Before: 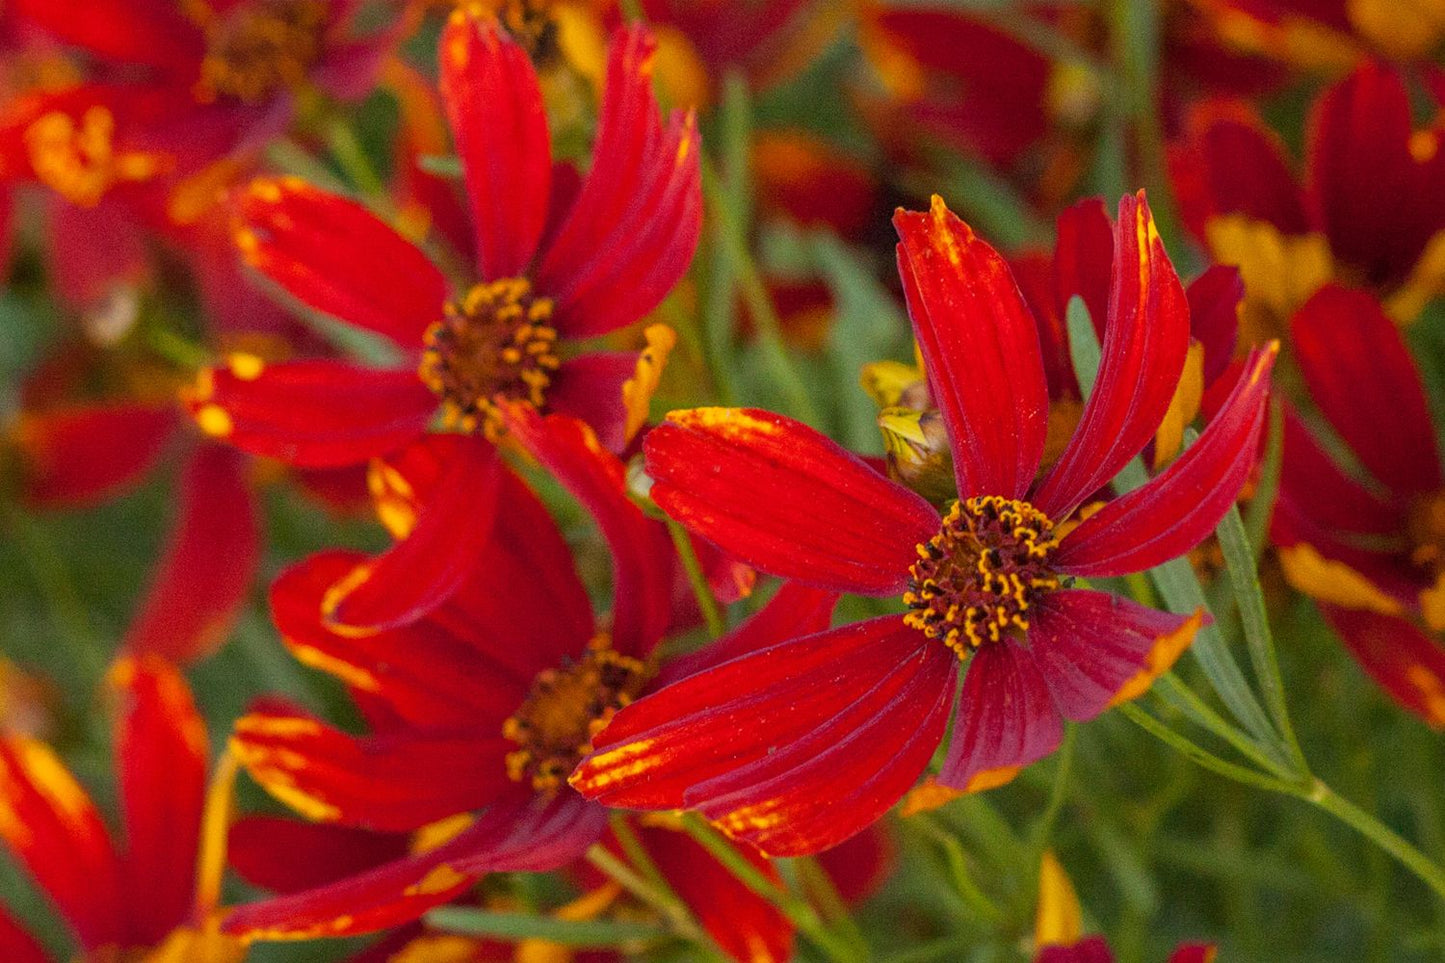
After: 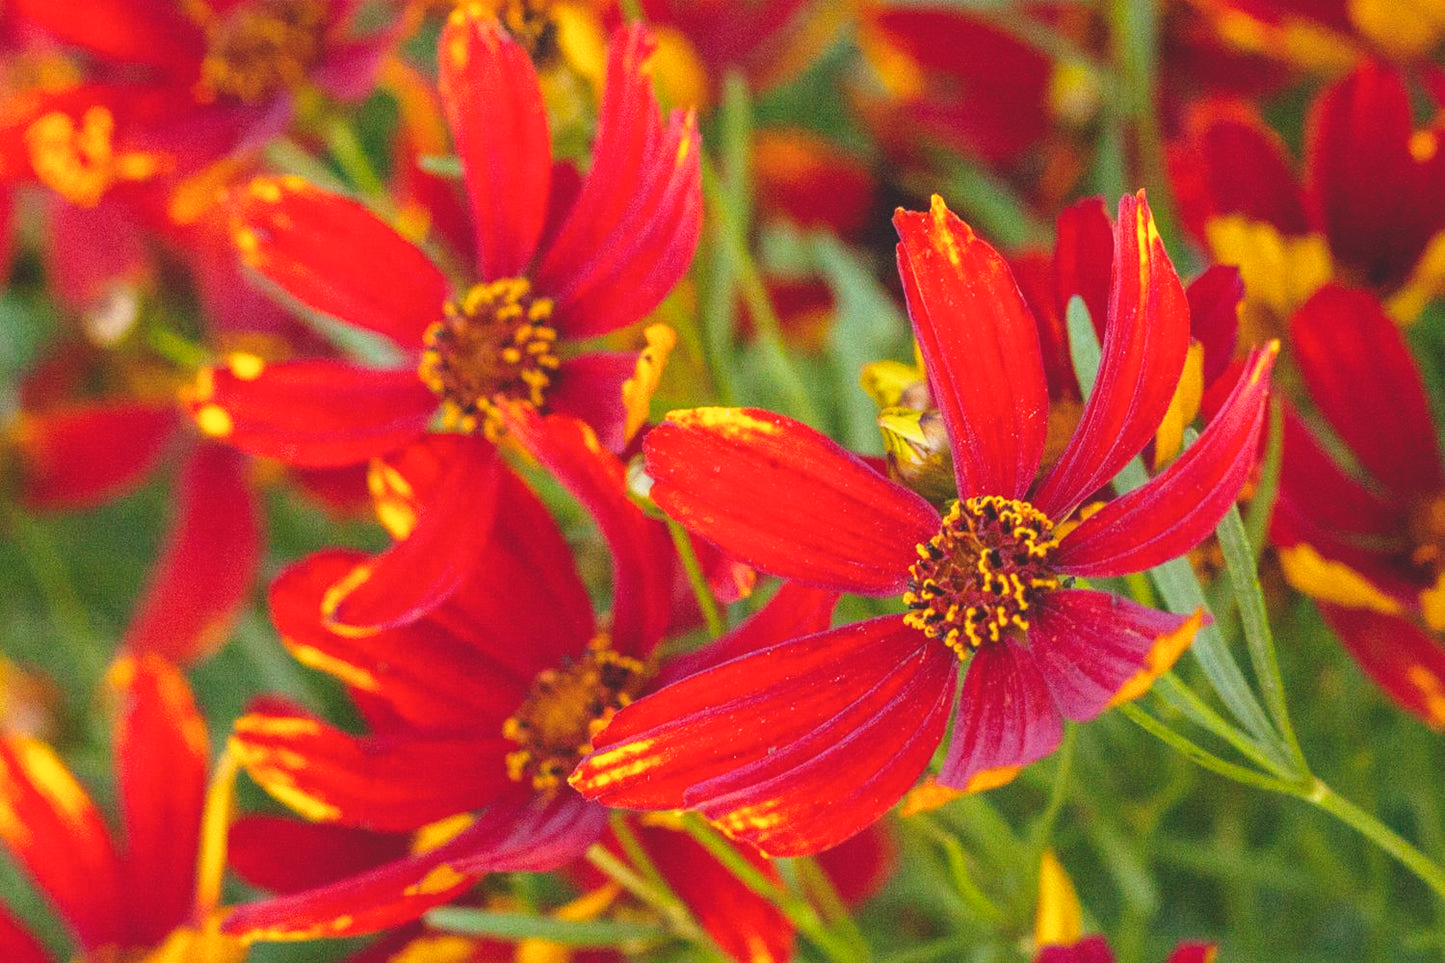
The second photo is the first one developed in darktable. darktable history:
exposure: black level correction -0.014, exposure -0.189 EV, compensate highlight preservation false
color balance rgb: shadows lift › chroma 2.057%, shadows lift › hue 248.22°, highlights gain › luminance 16.677%, highlights gain › chroma 2.952%, highlights gain › hue 262.53°, global offset › luminance 0.49%, perceptual saturation grading › global saturation 0.9%, global vibrance 19.543%
color zones: curves: ch0 [(0, 0.5) (0.143, 0.5) (0.286, 0.5) (0.429, 0.5) (0.62, 0.489) (0.714, 0.445) (0.844, 0.496) (1, 0.5)]; ch1 [(0, 0.5) (0.143, 0.5) (0.286, 0.5) (0.429, 0.5) (0.571, 0.5) (0.714, 0.523) (0.857, 0.5) (1, 0.5)]
base curve: curves: ch0 [(0, 0) (0.028, 0.03) (0.121, 0.232) (0.46, 0.748) (0.859, 0.968) (1, 1)], preserve colors none
